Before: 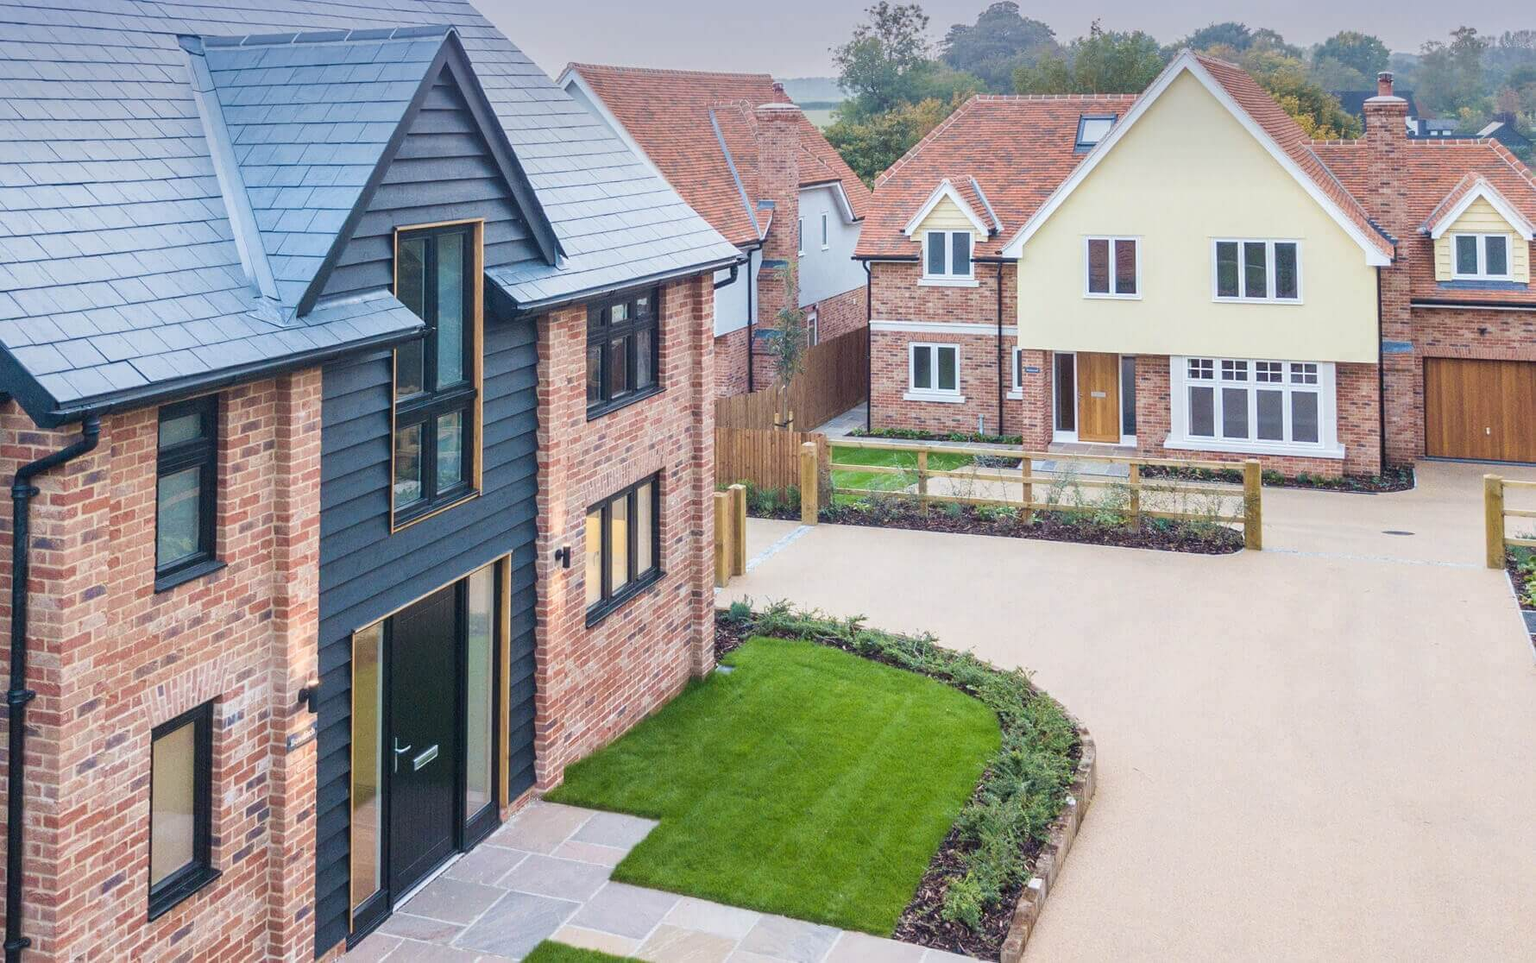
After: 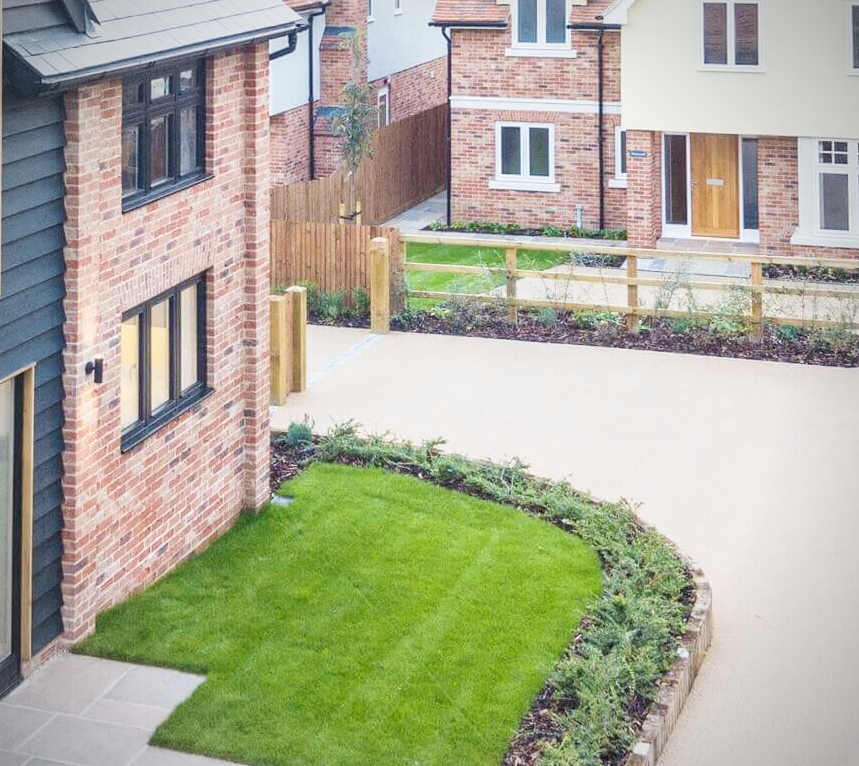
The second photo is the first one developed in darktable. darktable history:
crop: left 31.379%, top 24.658%, right 20.326%, bottom 6.628%
base curve: curves: ch0 [(0, 0) (0.204, 0.334) (0.55, 0.733) (1, 1)], preserve colors none
vignetting: on, module defaults
